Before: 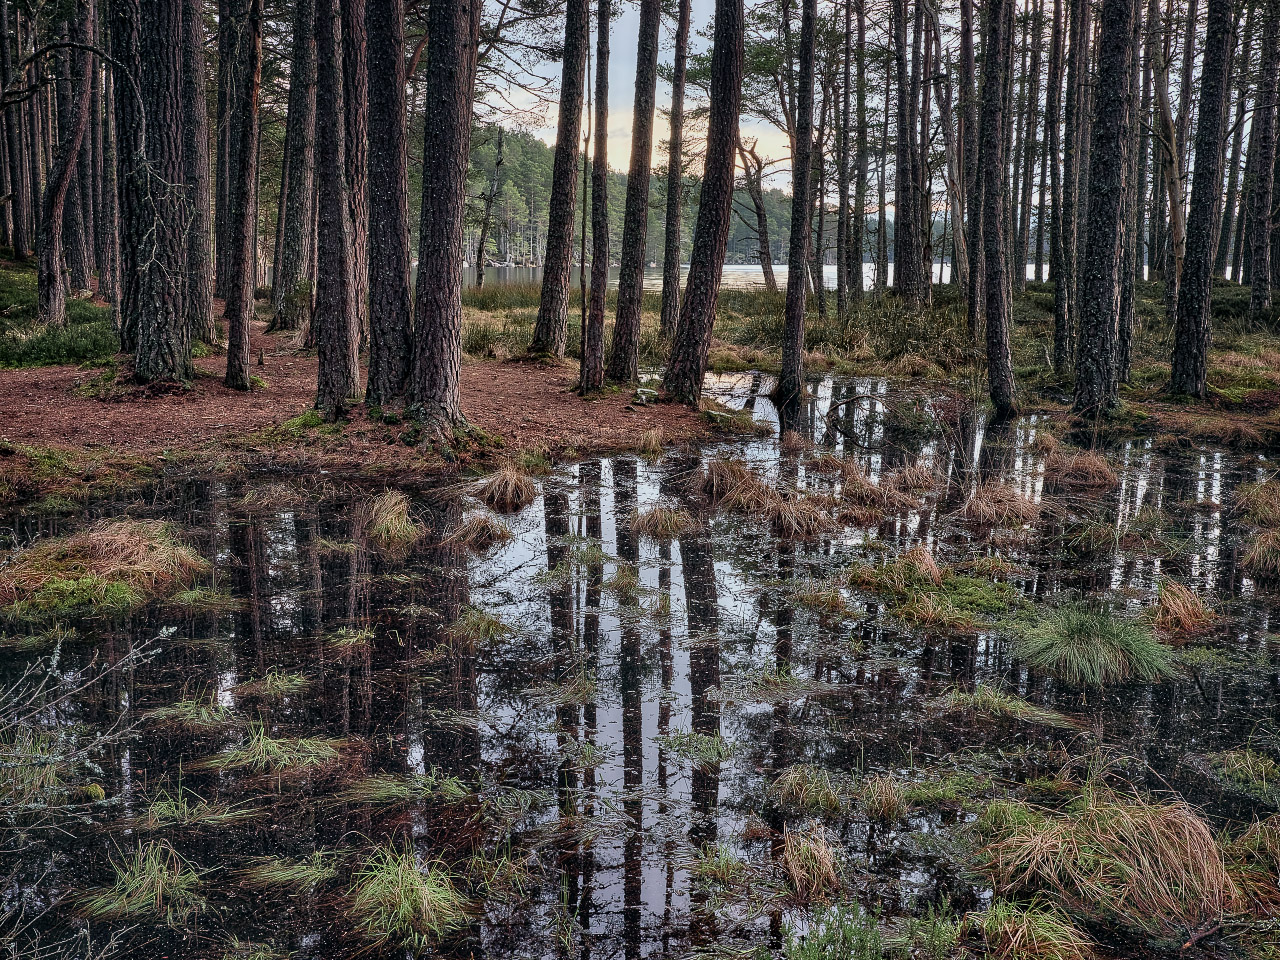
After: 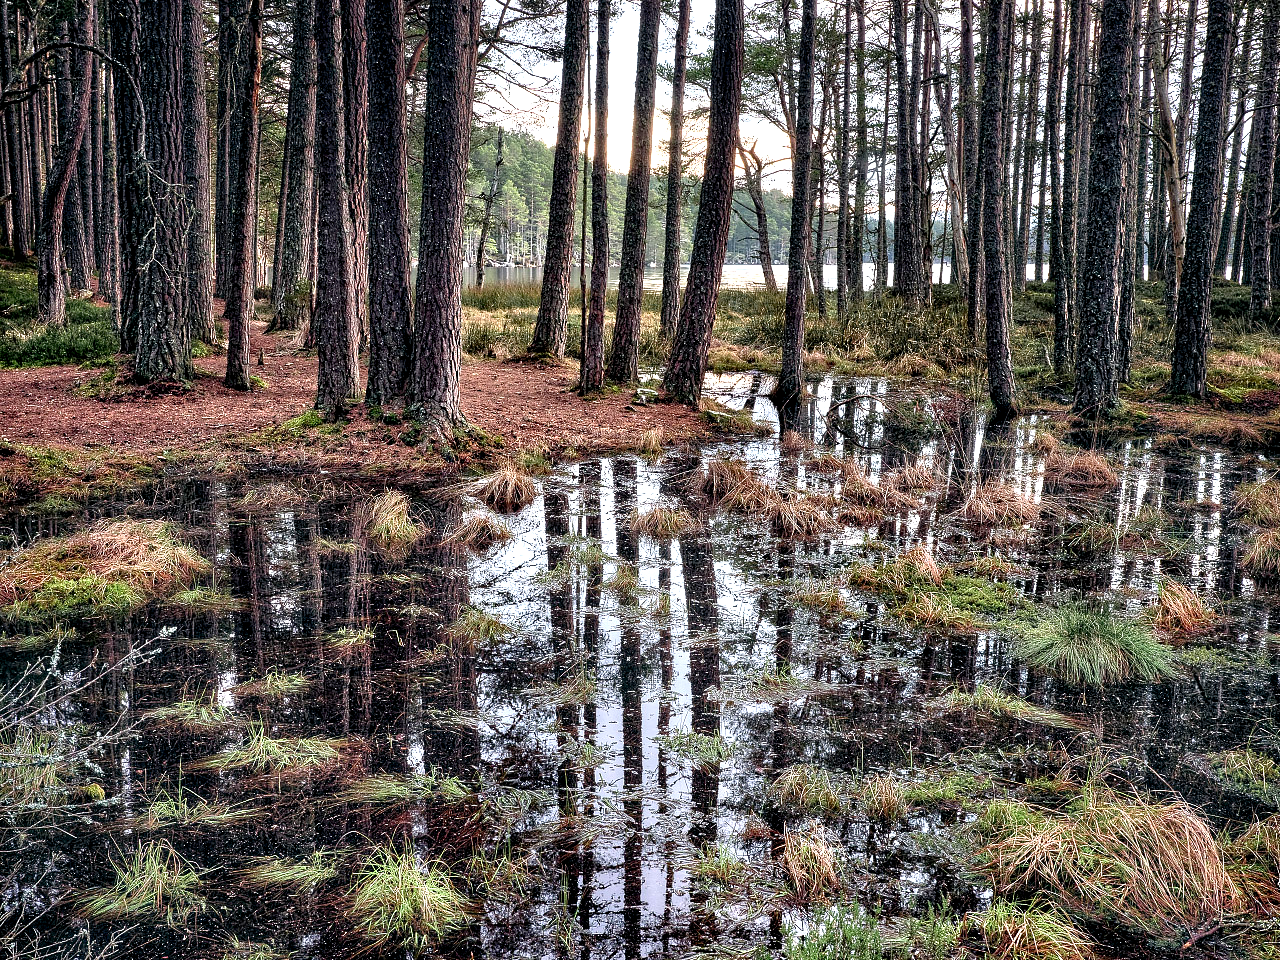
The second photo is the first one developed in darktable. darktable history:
exposure: black level correction 0.005, exposure 0.286 EV, compensate highlight preservation false
levels: levels [0, 0.394, 0.787]
